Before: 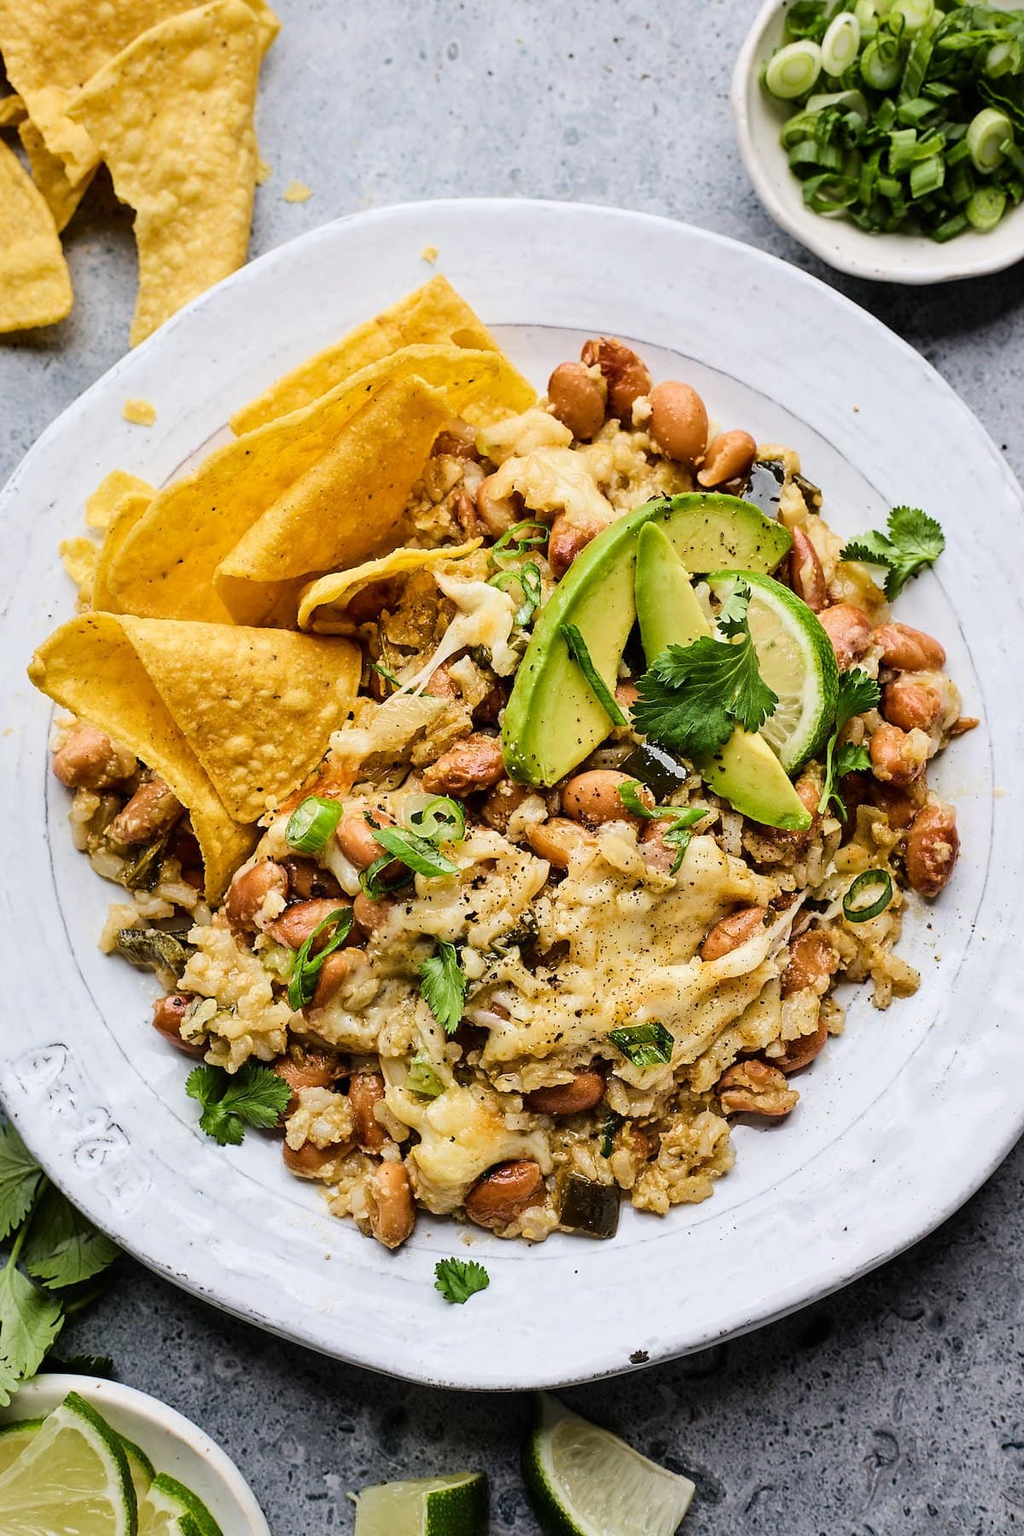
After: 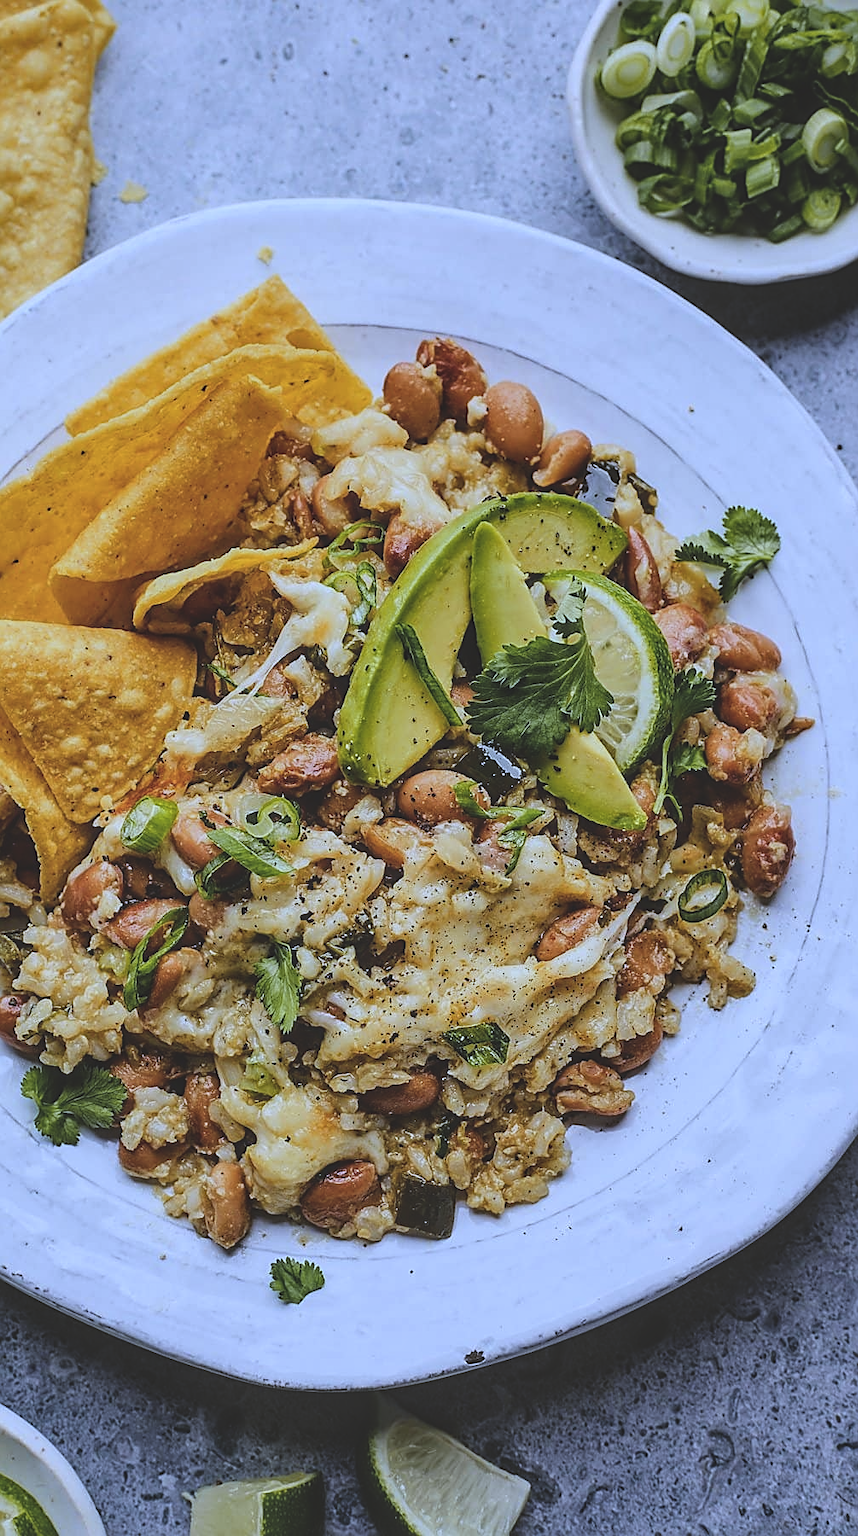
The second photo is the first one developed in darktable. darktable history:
crop: left 16.145%
color balance rgb: linear chroma grading › shadows -3%, linear chroma grading › highlights -4%
white balance: red 0.871, blue 1.249
exposure: black level correction -0.036, exposure -0.497 EV, compensate highlight preservation false
color correction: highlights b* 3
color zones: curves: ch1 [(0.309, 0.524) (0.41, 0.329) (0.508, 0.509)]; ch2 [(0.25, 0.457) (0.75, 0.5)]
sharpen: on, module defaults
local contrast: on, module defaults
